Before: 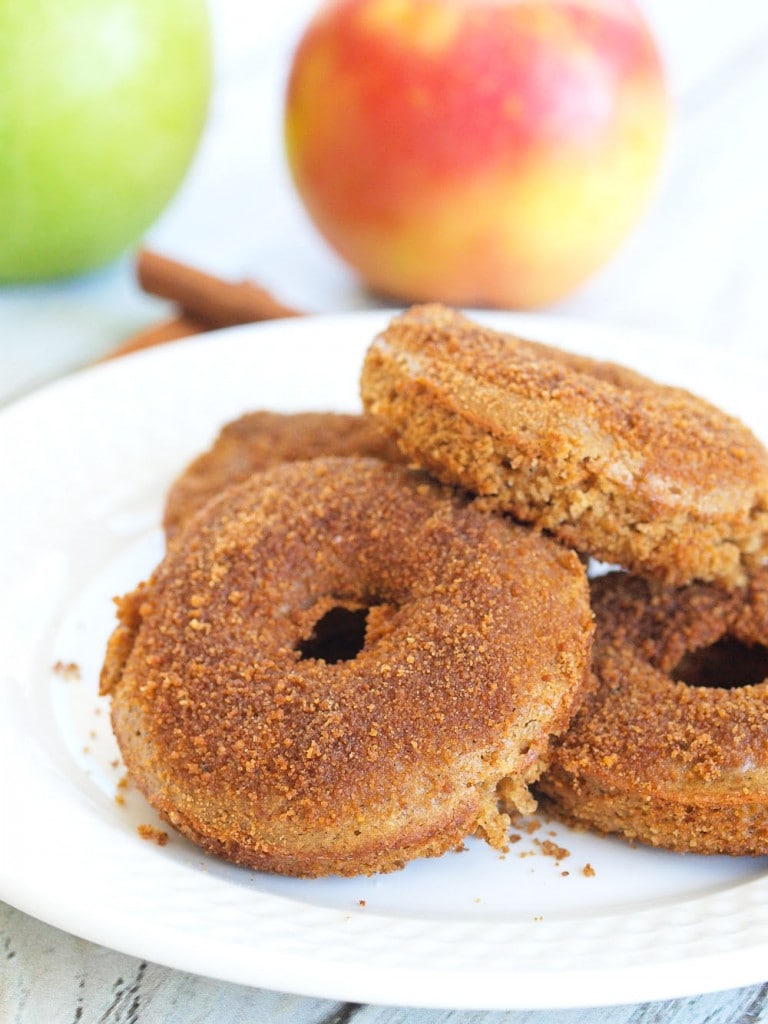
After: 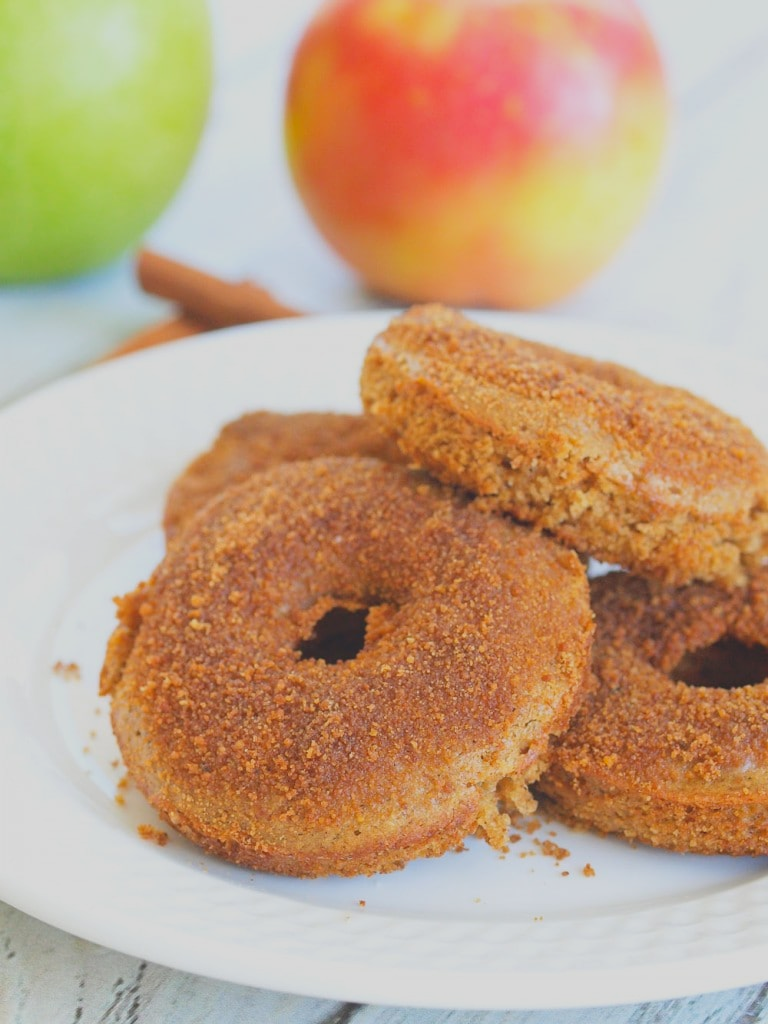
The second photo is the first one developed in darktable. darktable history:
contrast brightness saturation: contrast -0.274
